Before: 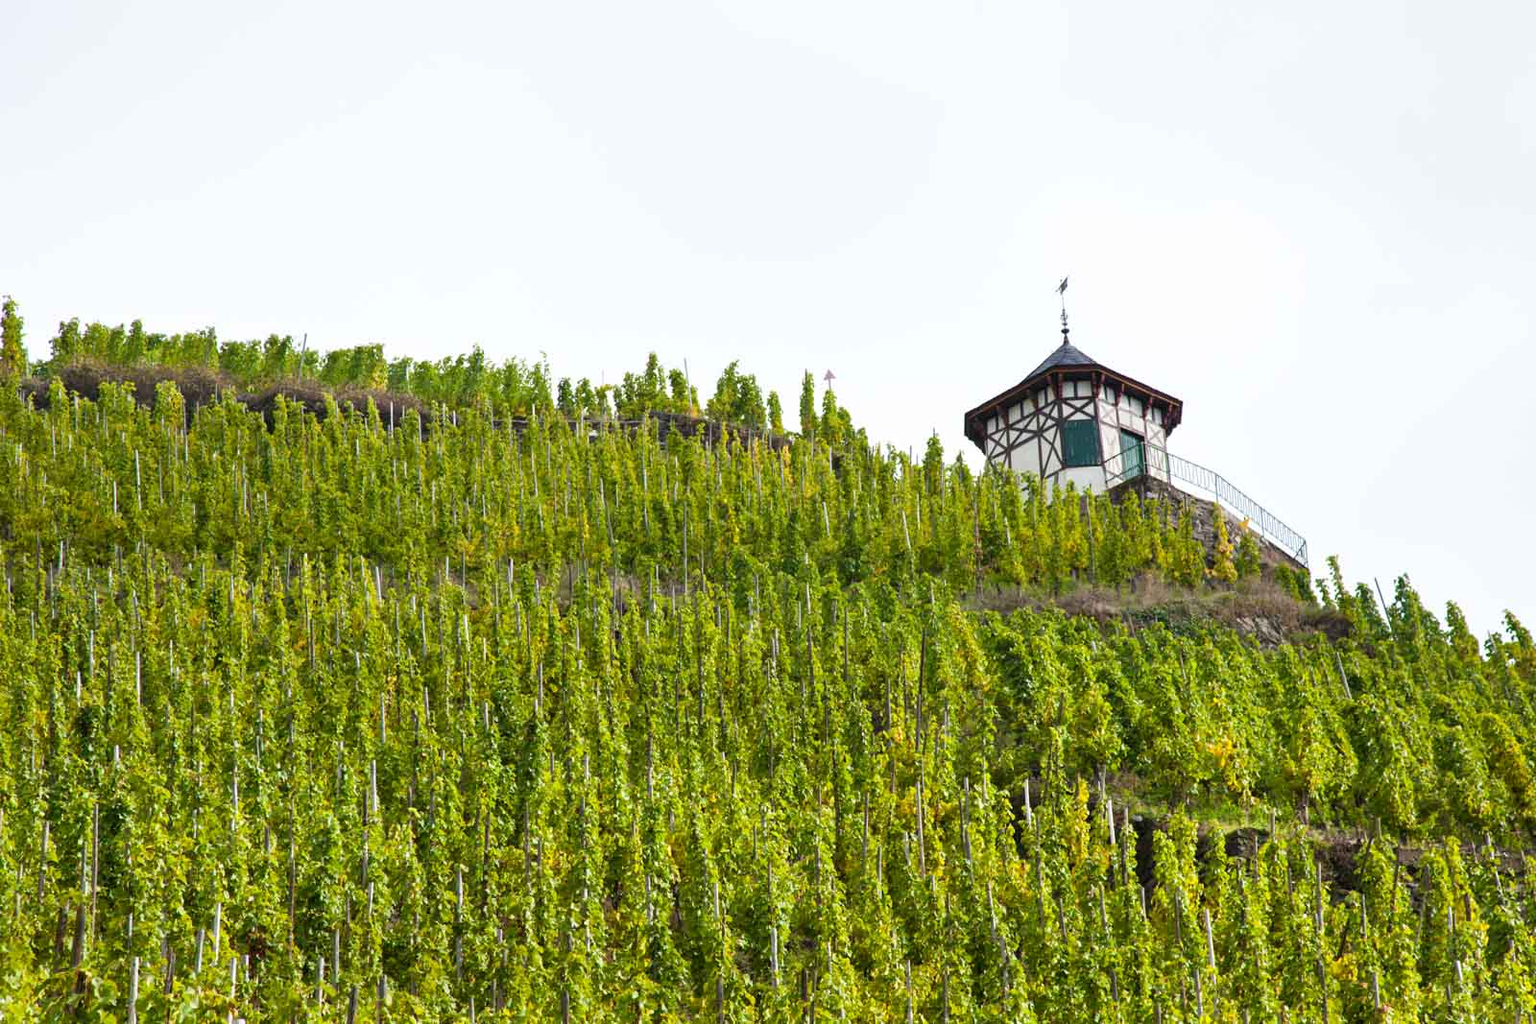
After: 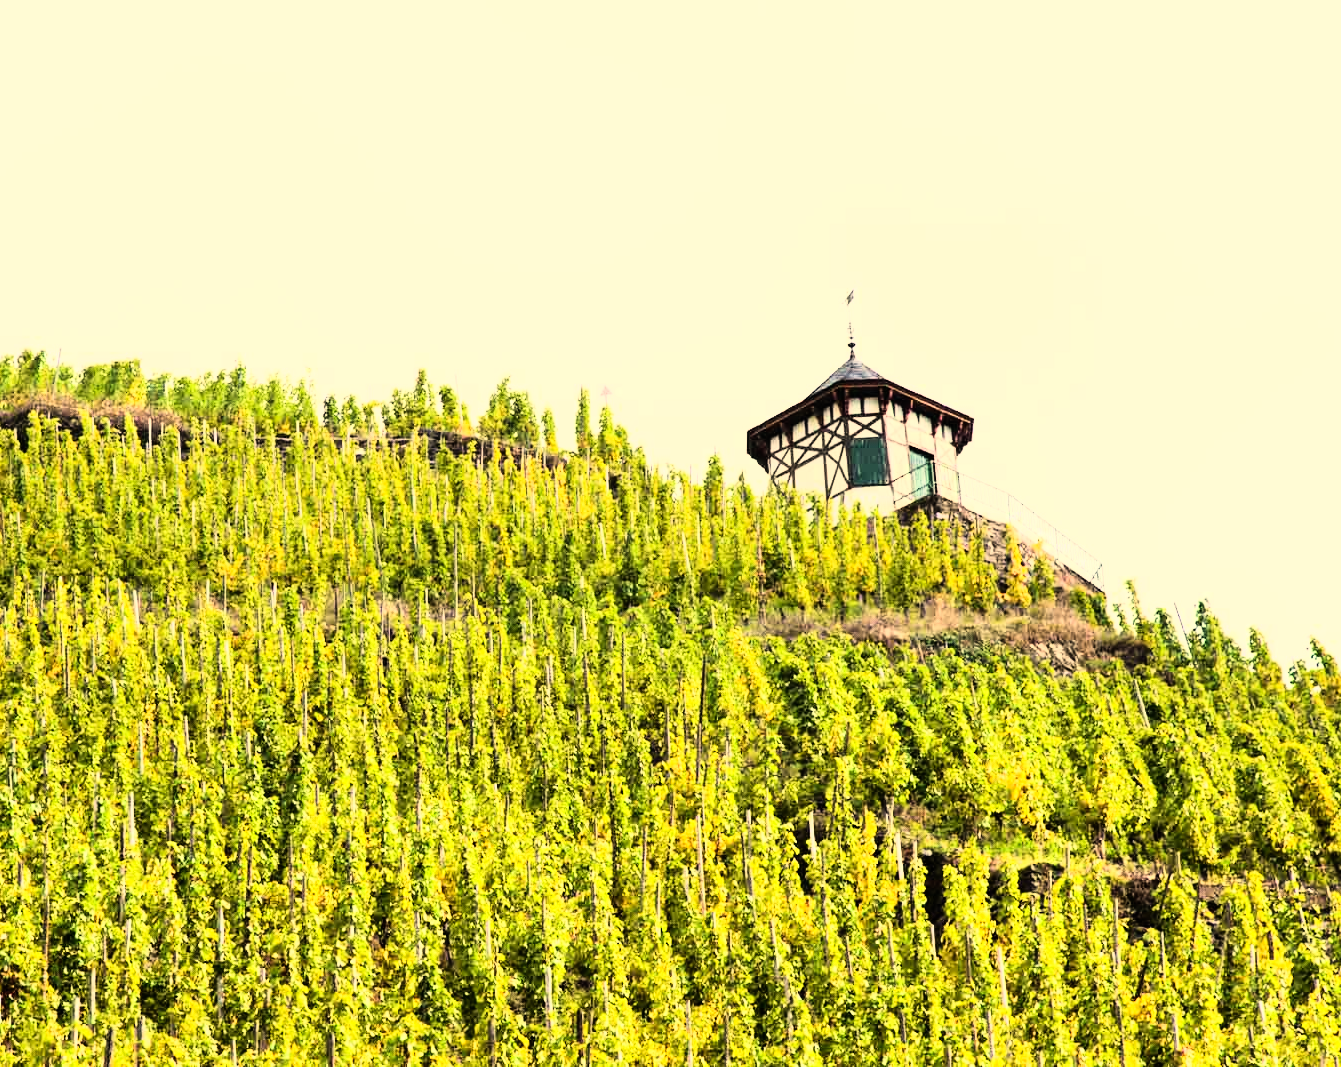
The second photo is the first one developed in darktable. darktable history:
crop: left 16.145%
white balance: red 1.123, blue 0.83
rgb curve: curves: ch0 [(0, 0) (0.21, 0.15) (0.24, 0.21) (0.5, 0.75) (0.75, 0.96) (0.89, 0.99) (1, 1)]; ch1 [(0, 0.02) (0.21, 0.13) (0.25, 0.2) (0.5, 0.67) (0.75, 0.9) (0.89, 0.97) (1, 1)]; ch2 [(0, 0.02) (0.21, 0.13) (0.25, 0.2) (0.5, 0.67) (0.75, 0.9) (0.89, 0.97) (1, 1)], compensate middle gray true
